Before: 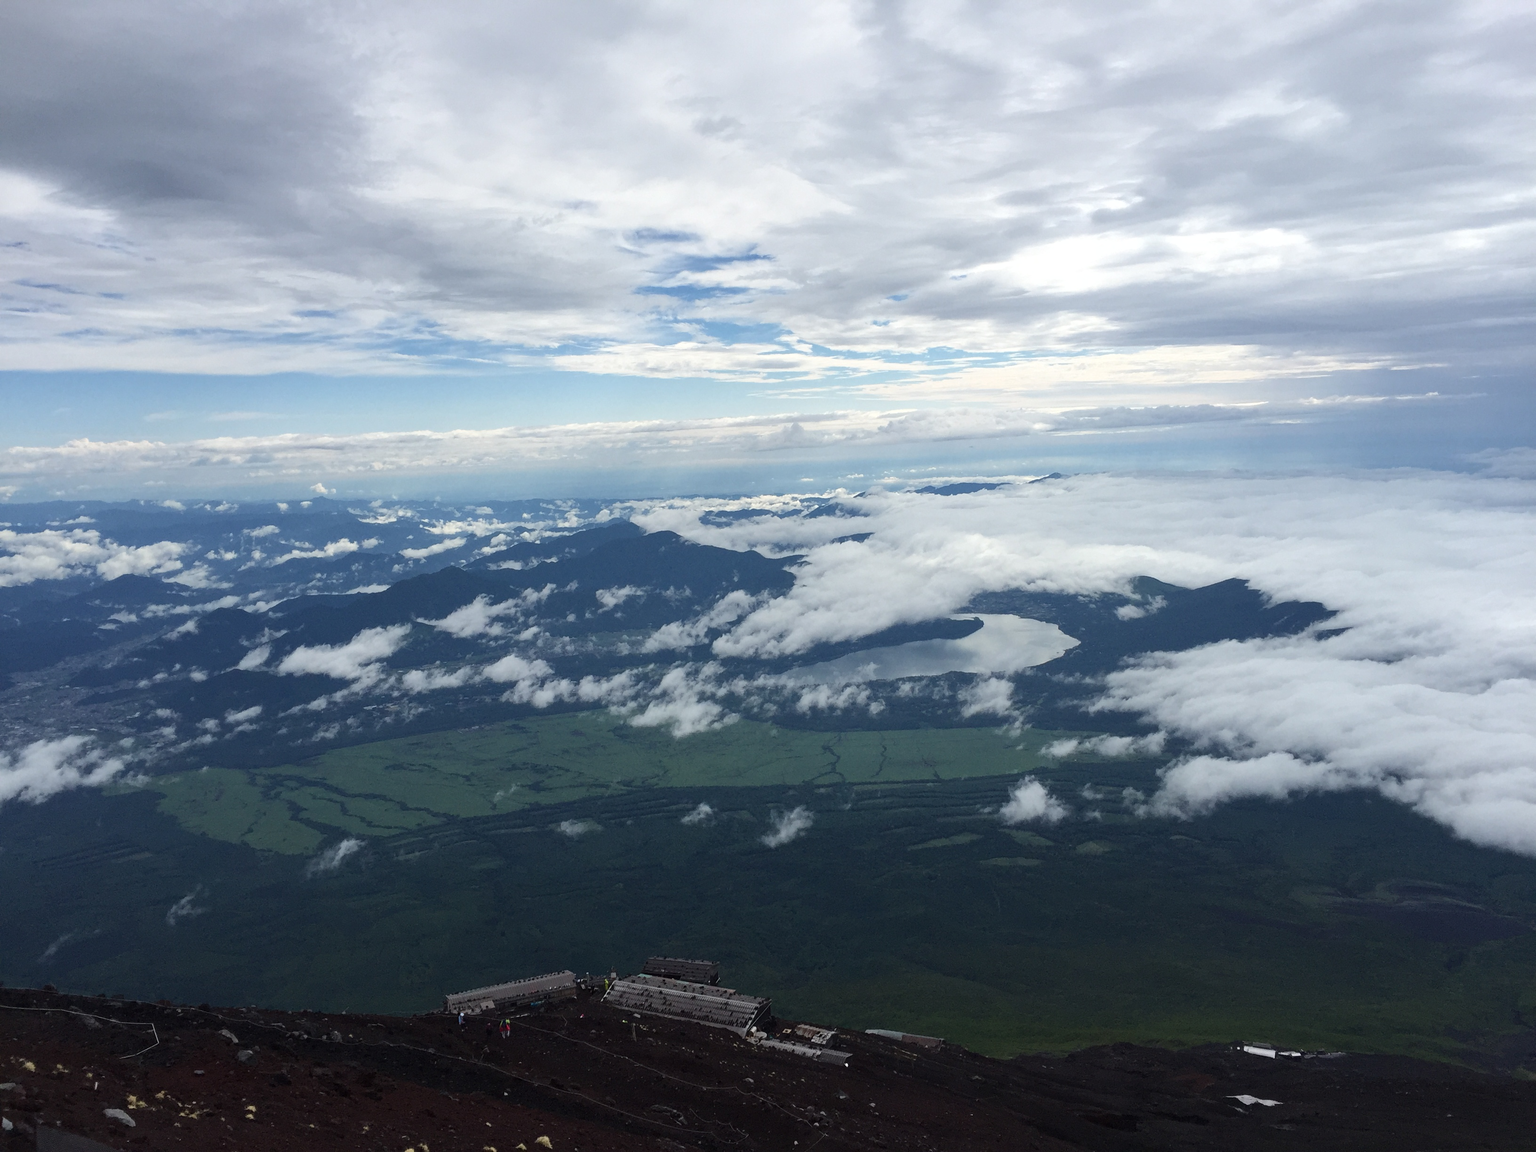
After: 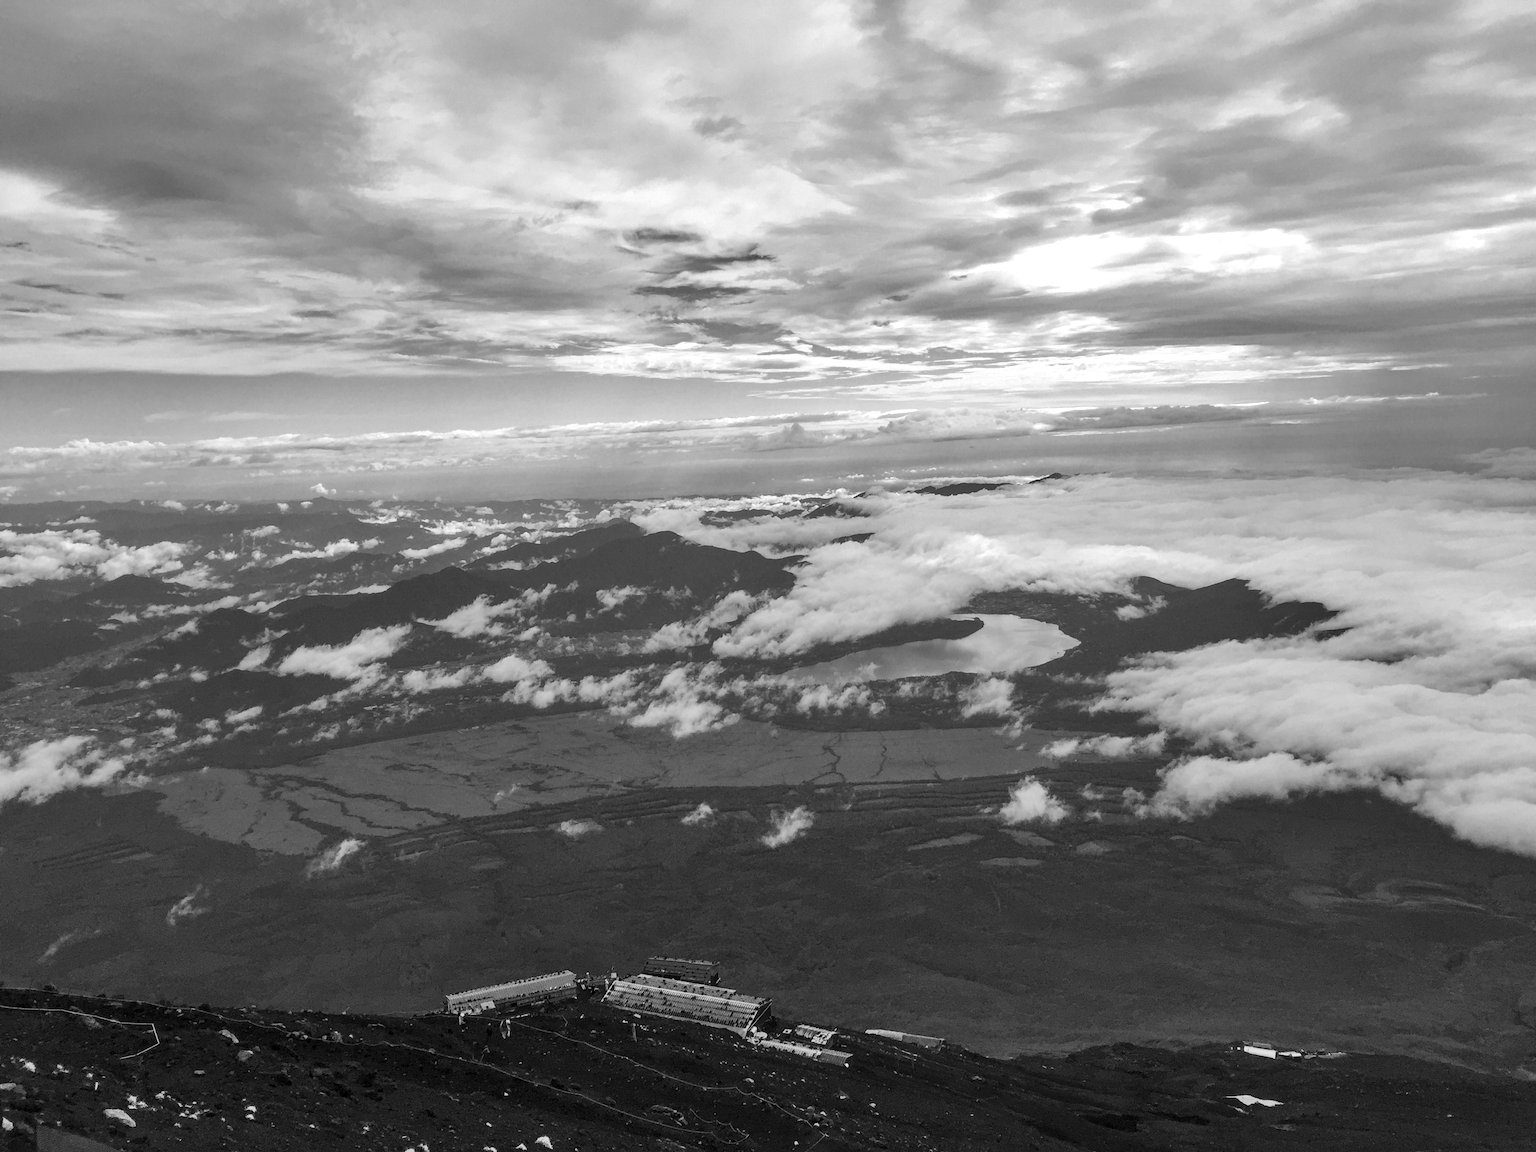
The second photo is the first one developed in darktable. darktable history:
monochrome: on, module defaults
local contrast: on, module defaults
shadows and highlights: radius 133.83, soften with gaussian
color calibration: illuminant as shot in camera, x 0.358, y 0.373, temperature 4628.91 K
white balance: emerald 1
